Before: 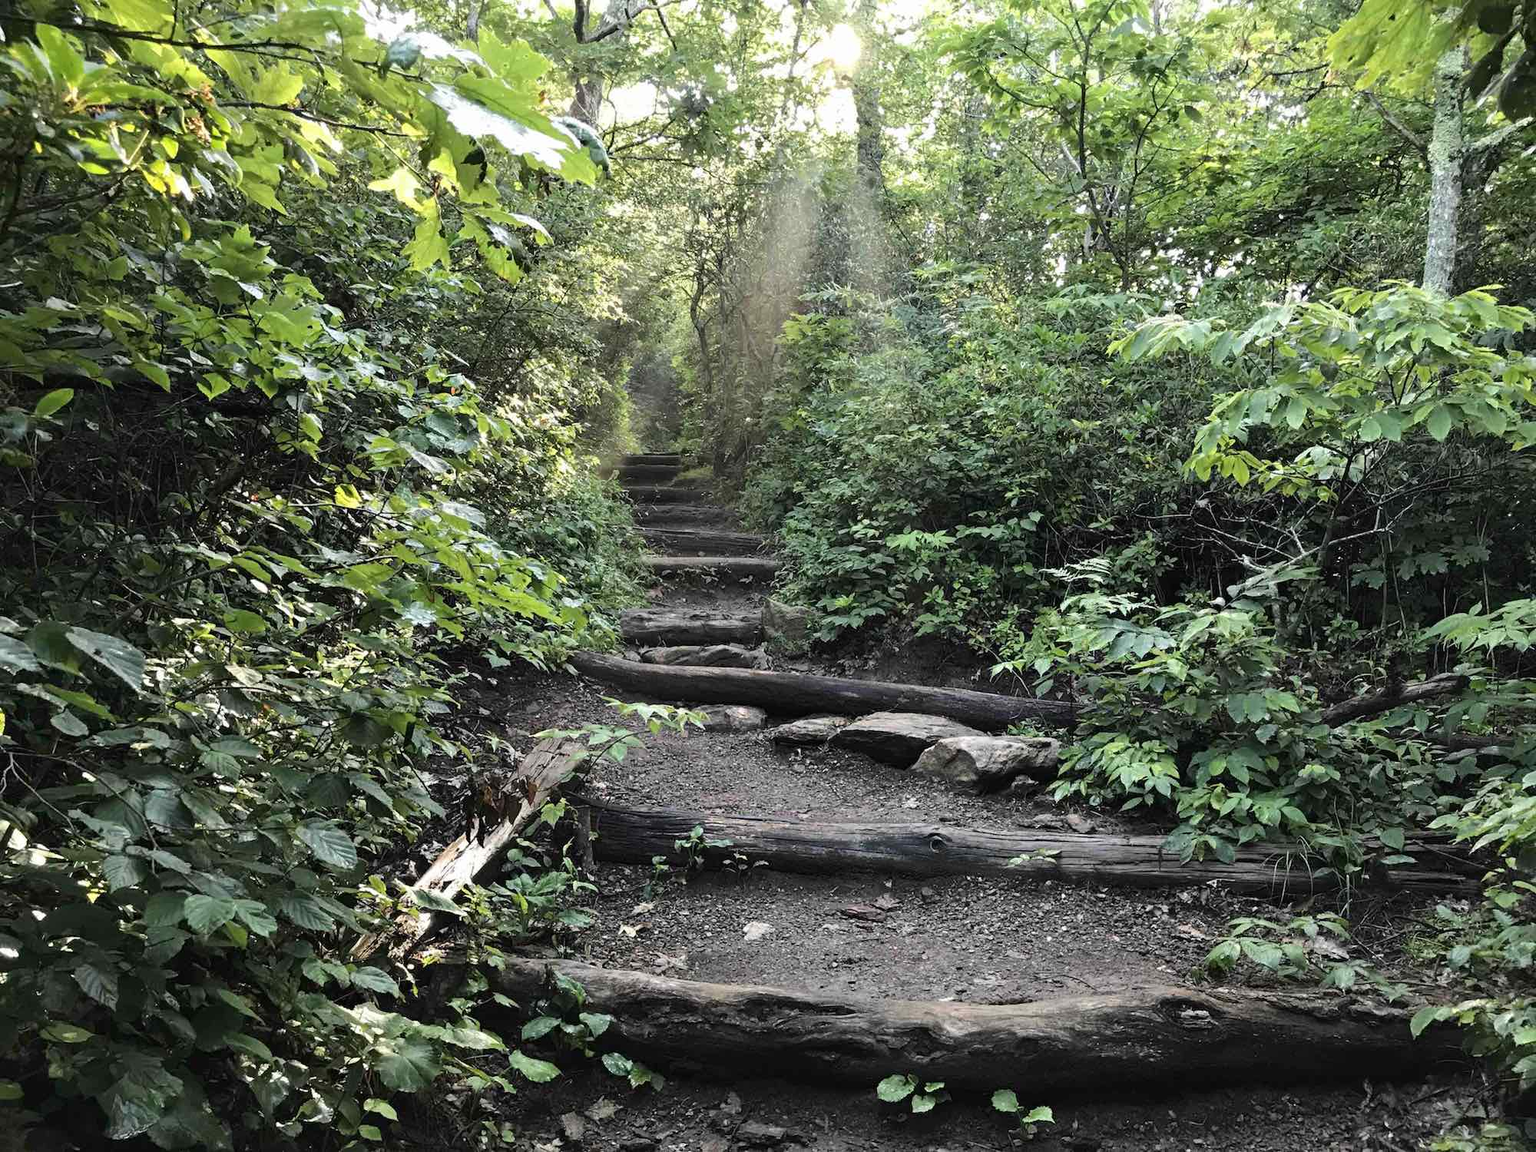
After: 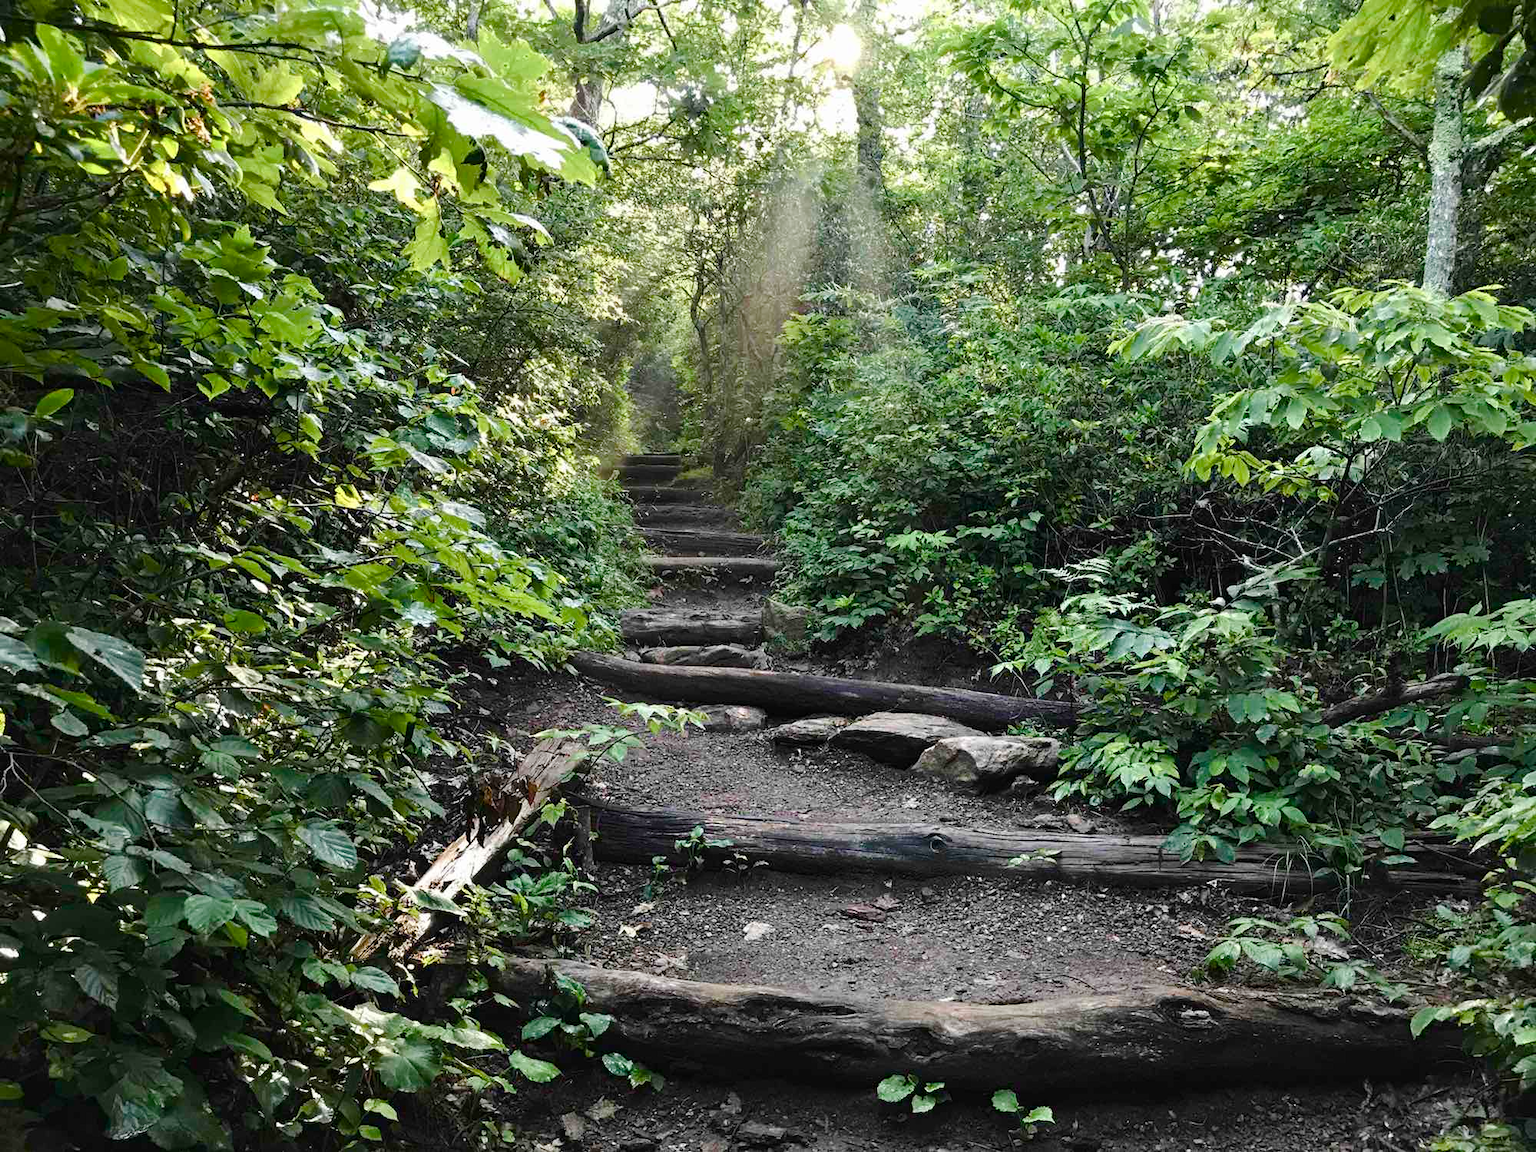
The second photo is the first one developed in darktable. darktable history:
color balance rgb: shadows lift › luminance -19.782%, perceptual saturation grading › global saturation 0.463%, perceptual saturation grading › highlights -29.218%, perceptual saturation grading › mid-tones 28.855%, perceptual saturation grading › shadows 59.114%, global vibrance 20%
